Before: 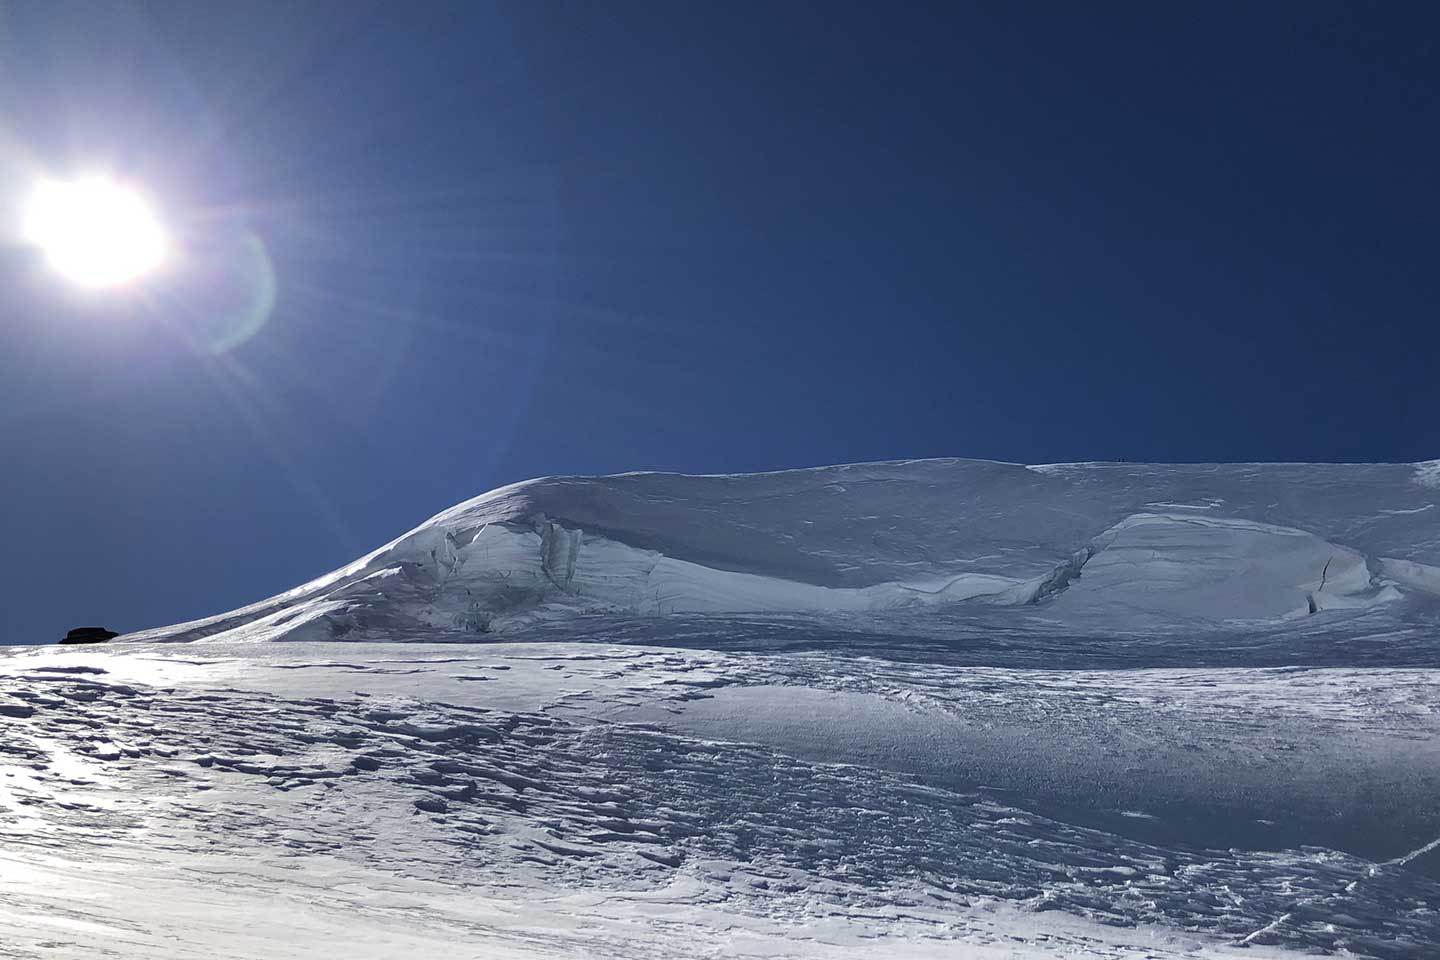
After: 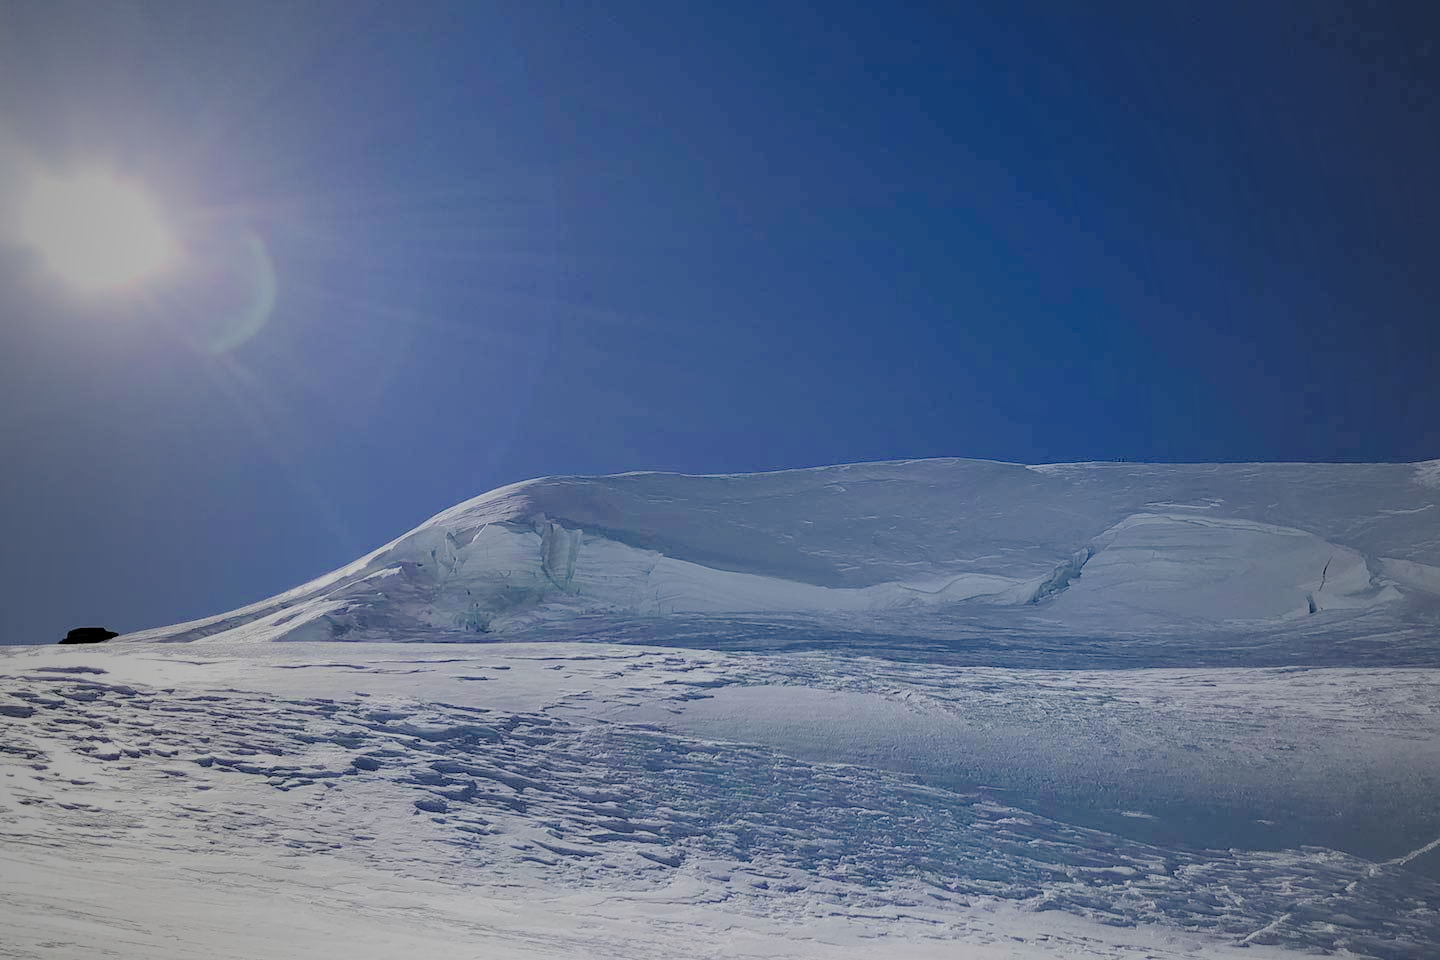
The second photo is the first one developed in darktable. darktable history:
exposure: black level correction 0, exposure 0.683 EV, compensate highlight preservation false
vignetting: fall-off start 72.56%, fall-off radius 108.4%, width/height ratio 0.726
color balance rgb: shadows lift › chroma 2.036%, shadows lift › hue 215.73°, perceptual saturation grading › global saturation 30.2%, global vibrance 9.366%
tone equalizer: on, module defaults
filmic rgb: black relative exposure -4.44 EV, white relative exposure 6.55 EV, hardness 1.85, contrast 0.515
